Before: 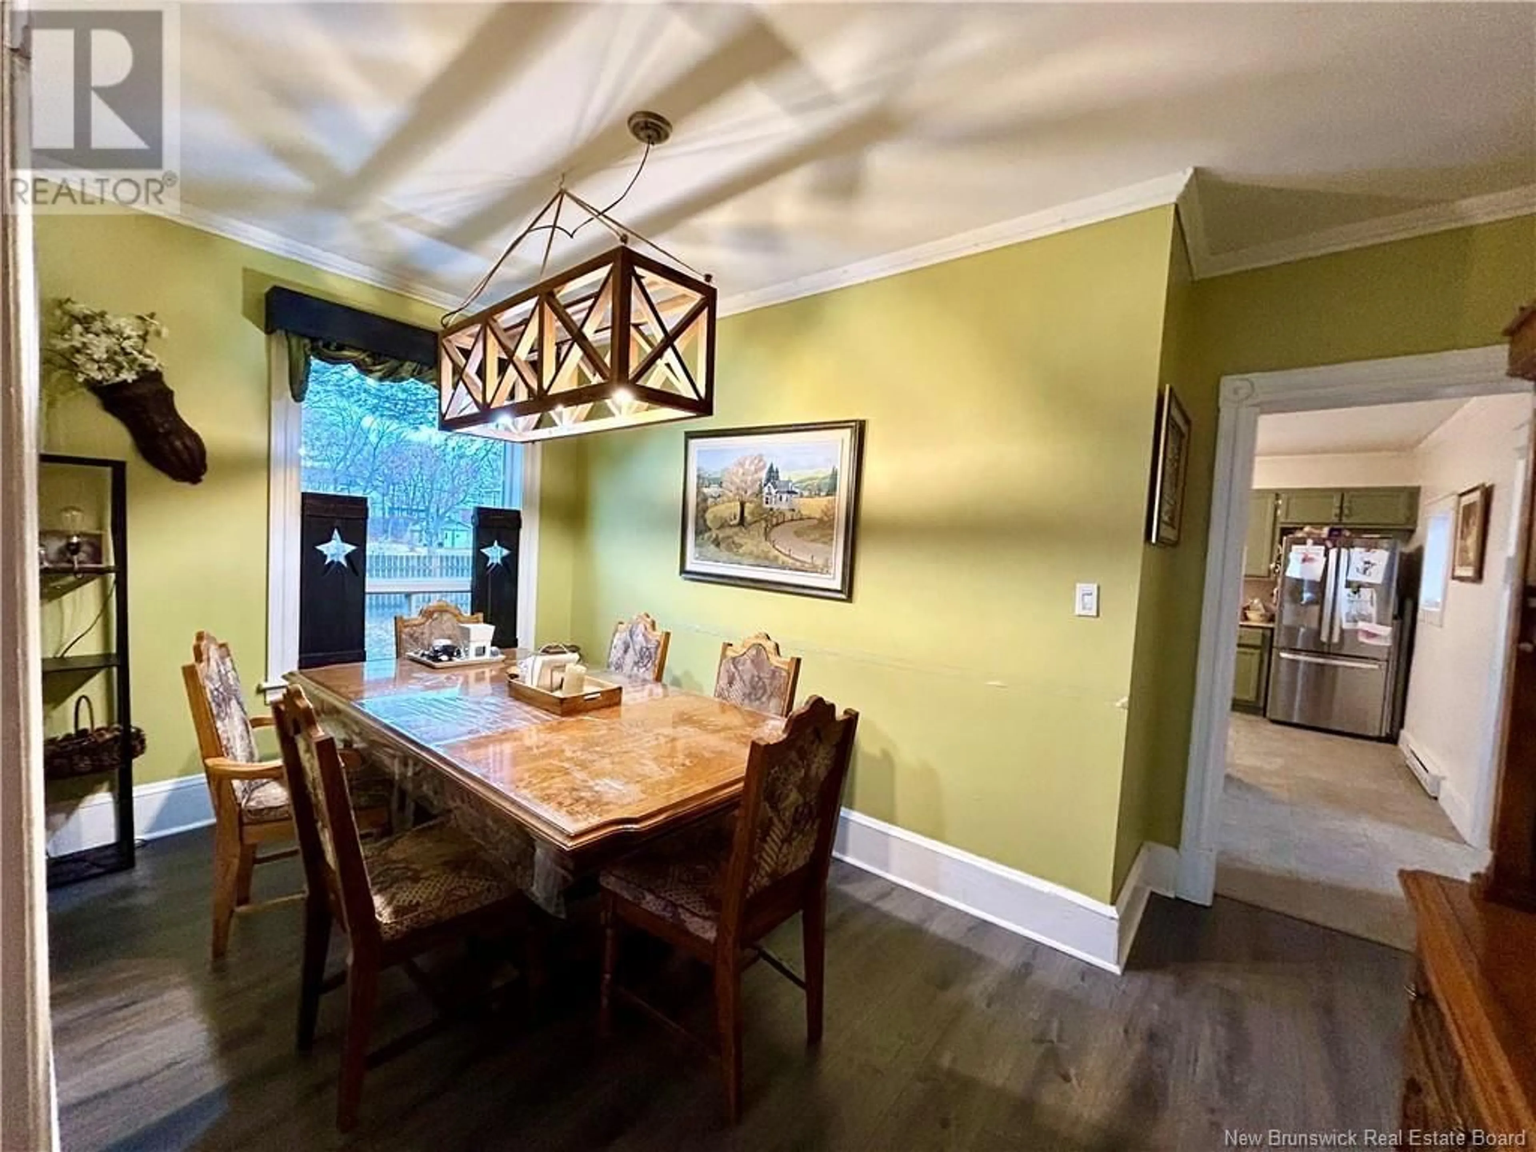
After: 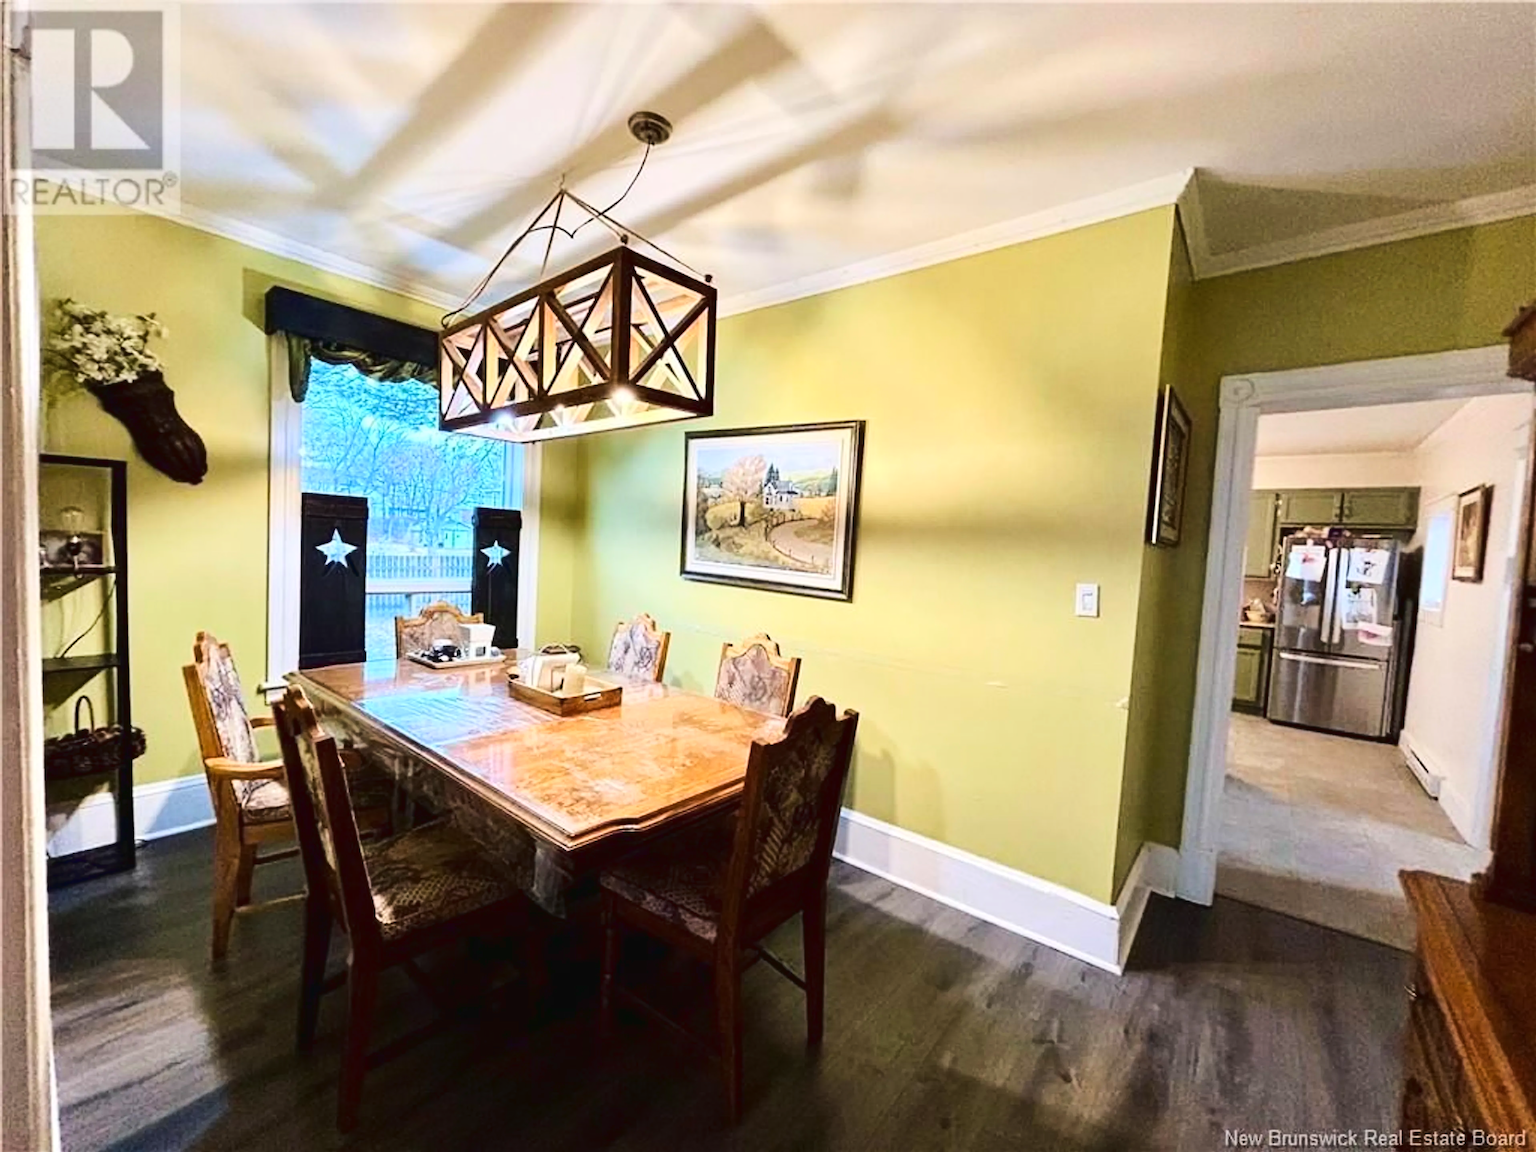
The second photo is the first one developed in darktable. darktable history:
tone curve: curves: ch0 [(0, 0.023) (0.103, 0.087) (0.295, 0.297) (0.445, 0.531) (0.553, 0.665) (0.735, 0.843) (0.994, 1)]; ch1 [(0, 0) (0.414, 0.395) (0.447, 0.447) (0.485, 0.5) (0.512, 0.524) (0.542, 0.581) (0.581, 0.632) (0.646, 0.715) (1, 1)]; ch2 [(0, 0) (0.369, 0.388) (0.449, 0.431) (0.478, 0.471) (0.516, 0.517) (0.579, 0.624) (0.674, 0.775) (1, 1)], color space Lab, linked channels, preserve colors none
